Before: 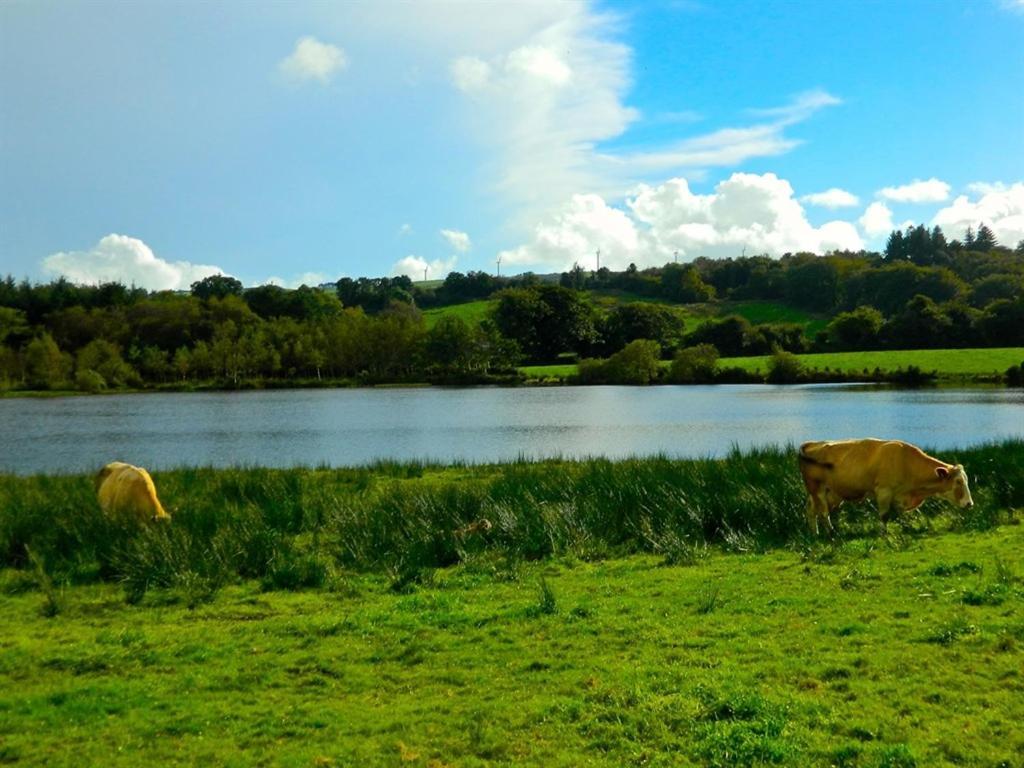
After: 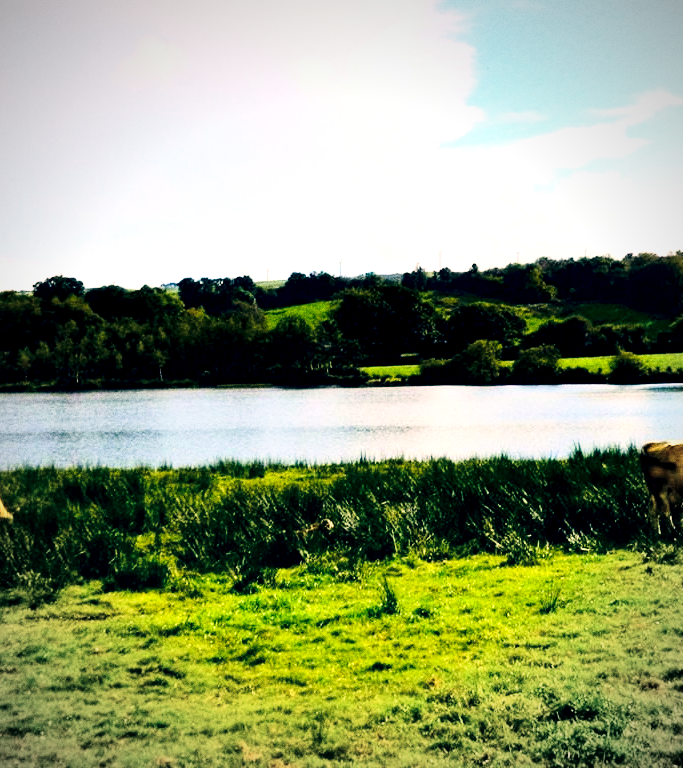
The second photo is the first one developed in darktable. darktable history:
raw chromatic aberrations: iterations once
hot pixels: on, module defaults
levels: levels [0, 0.498, 0.996]
contrast brightness saturation: contrast 0.04, saturation 0.07
base curve: curves: ch0 [(0, 0) (0.028, 0.03) (0.121, 0.232) (0.46, 0.748) (0.859, 0.968) (1, 1)], preserve colors none
exposure: black level correction 0.001, compensate highlight preservation false
velvia: strength 17%
vibrance: vibrance 14%
crop and rotate: left 15.446%, right 17.836%
color correction: highlights a* 14.46, highlights b* 5.85, shadows a* -5.53, shadows b* -15.24, saturation 0.85
vignetting: fall-off start 74.49%, fall-off radius 65.9%, brightness -0.628, saturation -0.68
local contrast: highlights 123%, shadows 126%, detail 140%, midtone range 0.254
grain: coarseness 9.61 ISO, strength 35.62%
tone curve: curves: ch0 [(0, 0) (0.288, 0.201) (0.683, 0.793) (1, 1)], color space Lab, linked channels, preserve colors none
